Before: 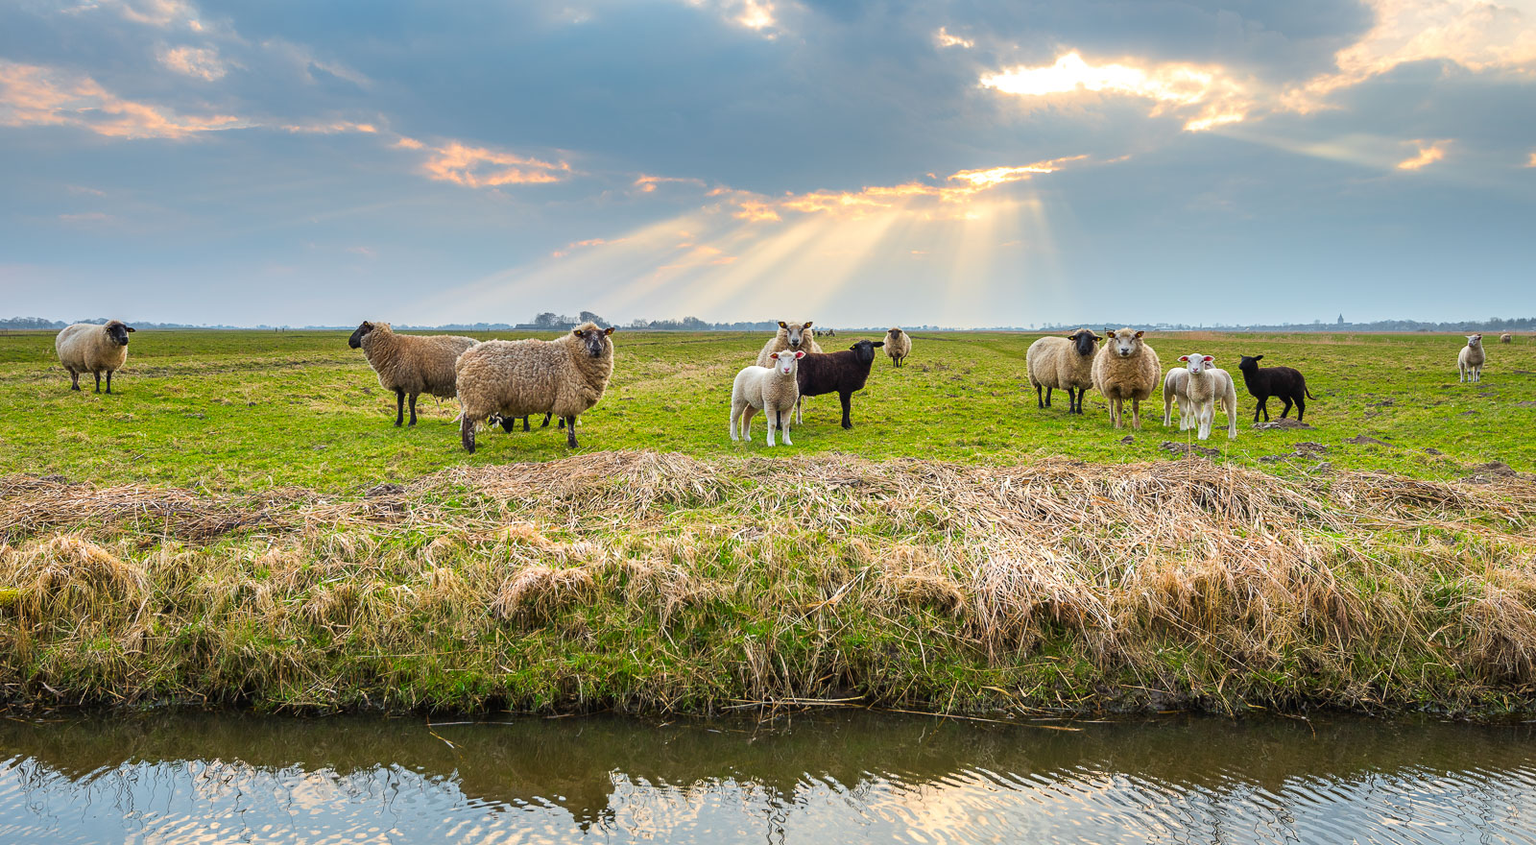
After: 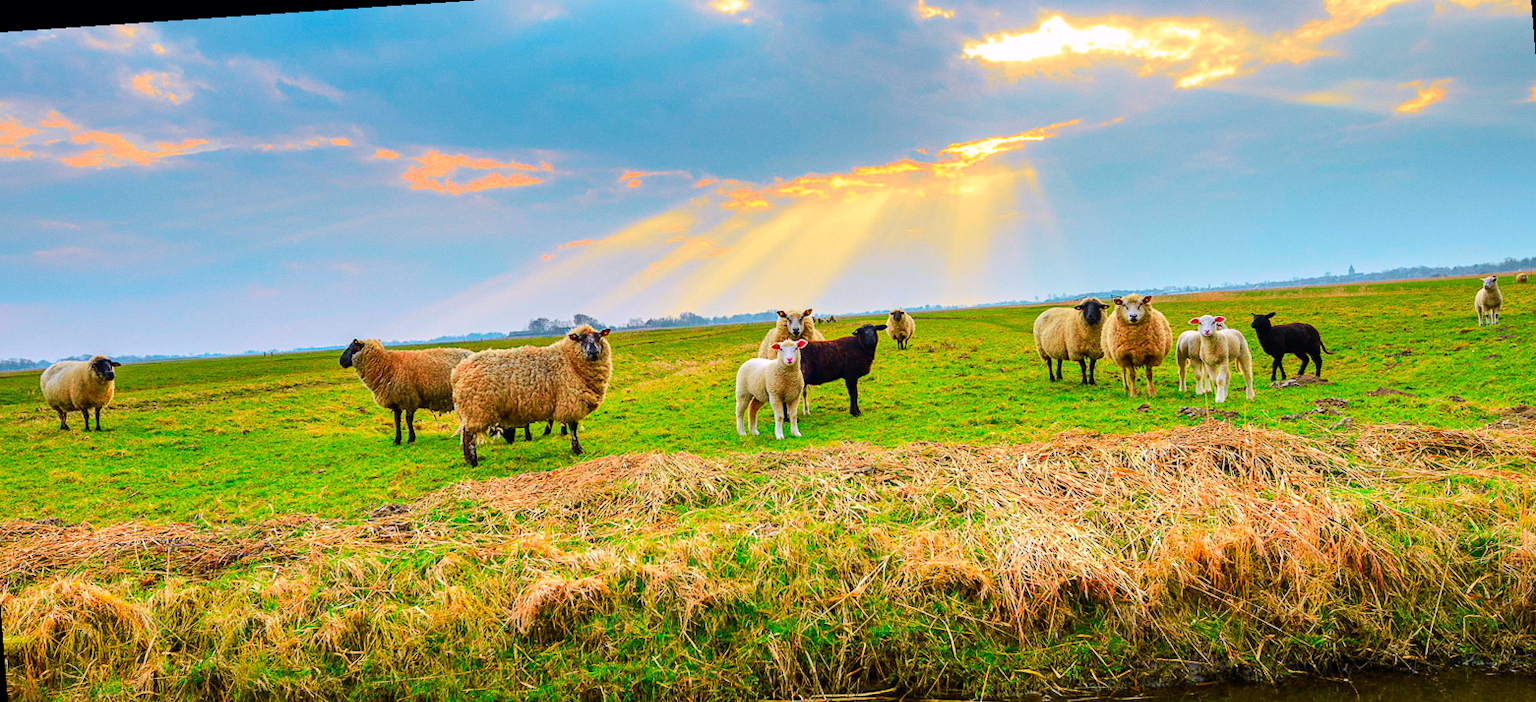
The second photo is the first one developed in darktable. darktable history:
crop: left 2.737%, top 7.287%, right 3.421%, bottom 20.179%
tone curve: curves: ch0 [(0.003, 0) (0.066, 0.031) (0.163, 0.112) (0.264, 0.238) (0.395, 0.408) (0.517, 0.56) (0.684, 0.734) (0.791, 0.814) (1, 1)]; ch1 [(0, 0) (0.164, 0.115) (0.337, 0.332) (0.39, 0.398) (0.464, 0.461) (0.501, 0.5) (0.507, 0.5) (0.534, 0.532) (0.577, 0.59) (0.652, 0.681) (0.733, 0.749) (0.811, 0.796) (1, 1)]; ch2 [(0, 0) (0.337, 0.382) (0.464, 0.476) (0.501, 0.5) (0.527, 0.54) (0.551, 0.565) (0.6, 0.59) (0.687, 0.675) (1, 1)], color space Lab, independent channels, preserve colors none
grain: coarseness 0.09 ISO, strength 10%
contrast brightness saturation: saturation -0.1
color correction: highlights a* 1.59, highlights b* -1.7, saturation 2.48
rotate and perspective: rotation -4.2°, shear 0.006, automatic cropping off
